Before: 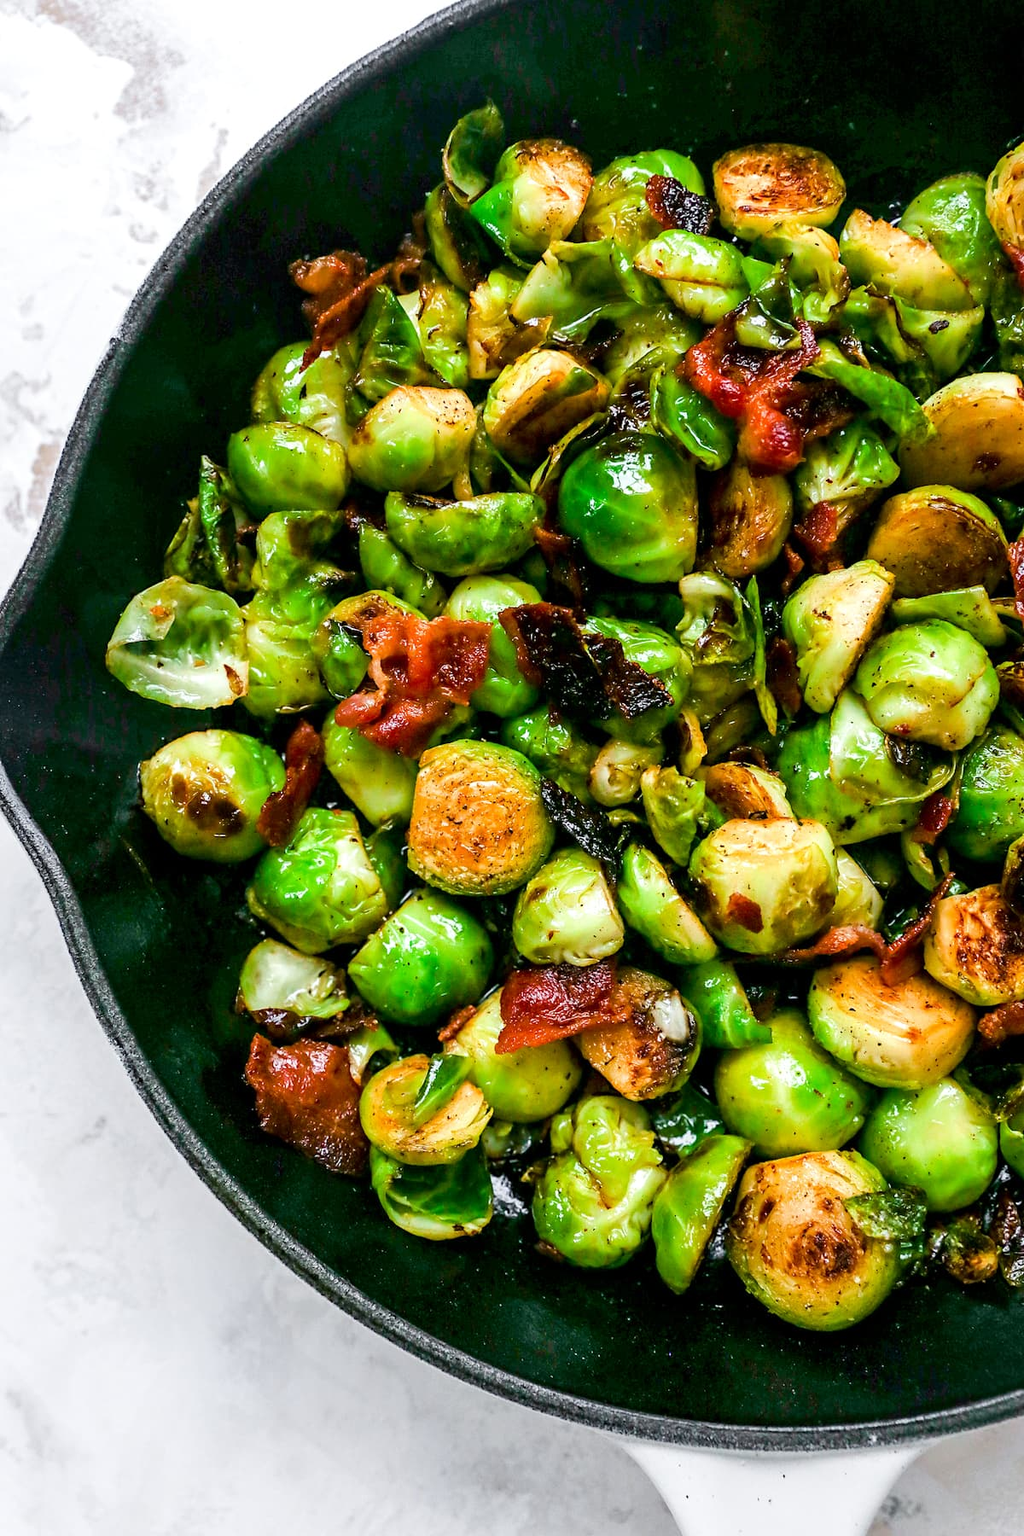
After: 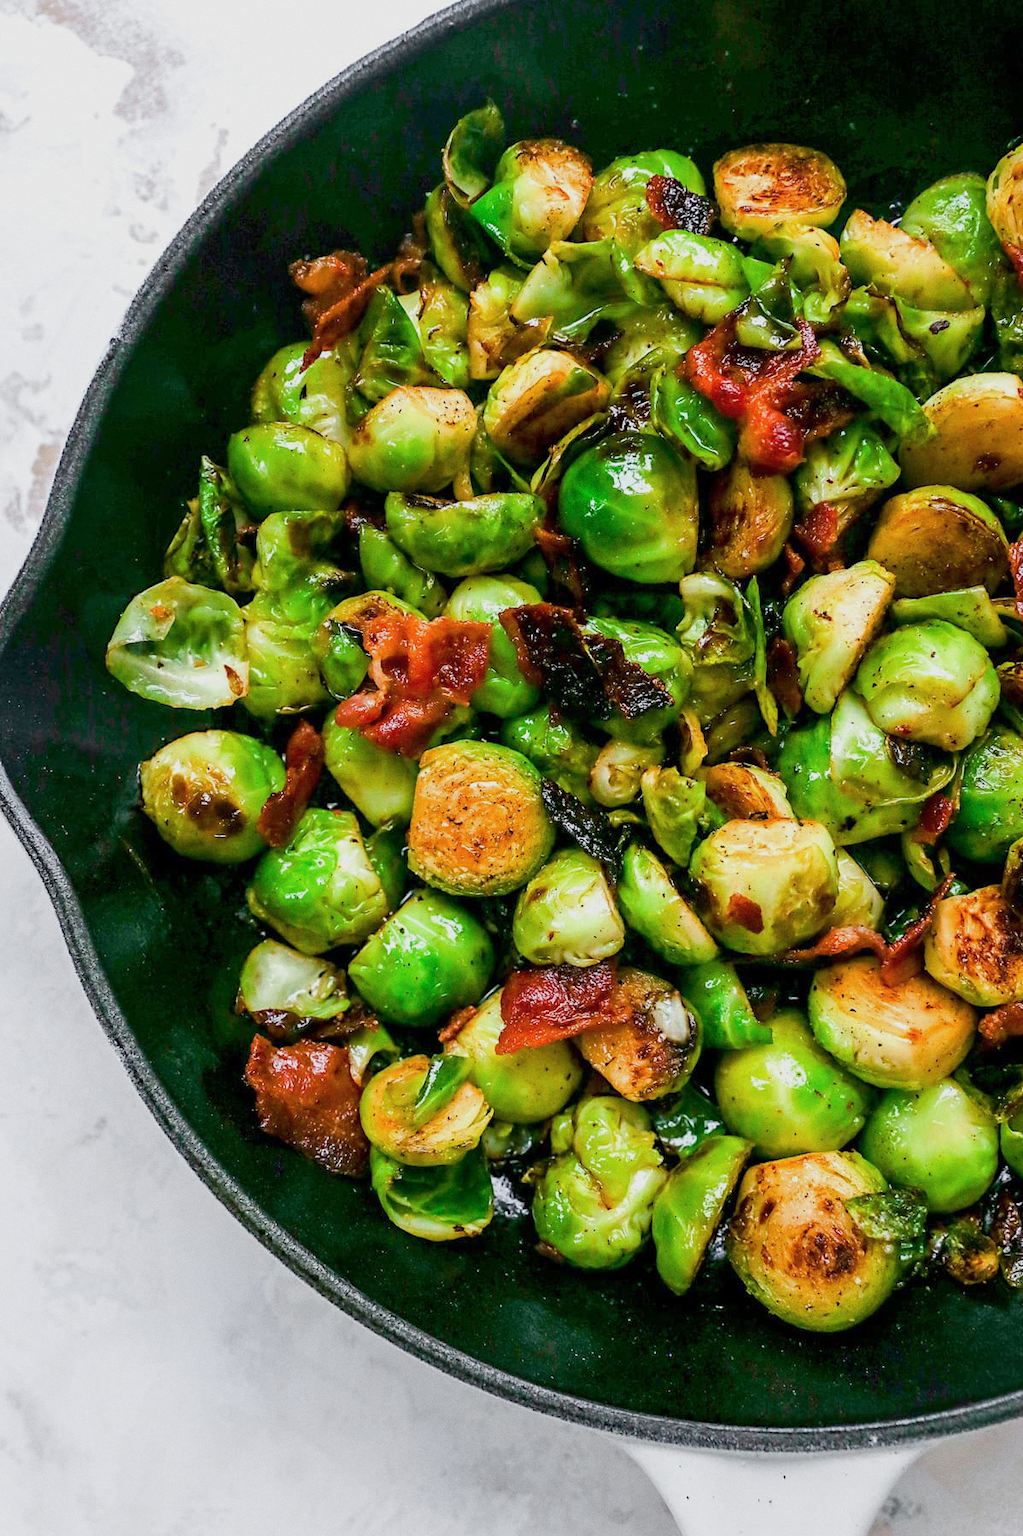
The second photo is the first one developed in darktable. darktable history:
grain: coarseness 0.09 ISO, strength 16.61%
color balance rgb: perceptual saturation grading › global saturation -0.31%, global vibrance -8%, contrast -13%, saturation formula JzAzBz (2021)
